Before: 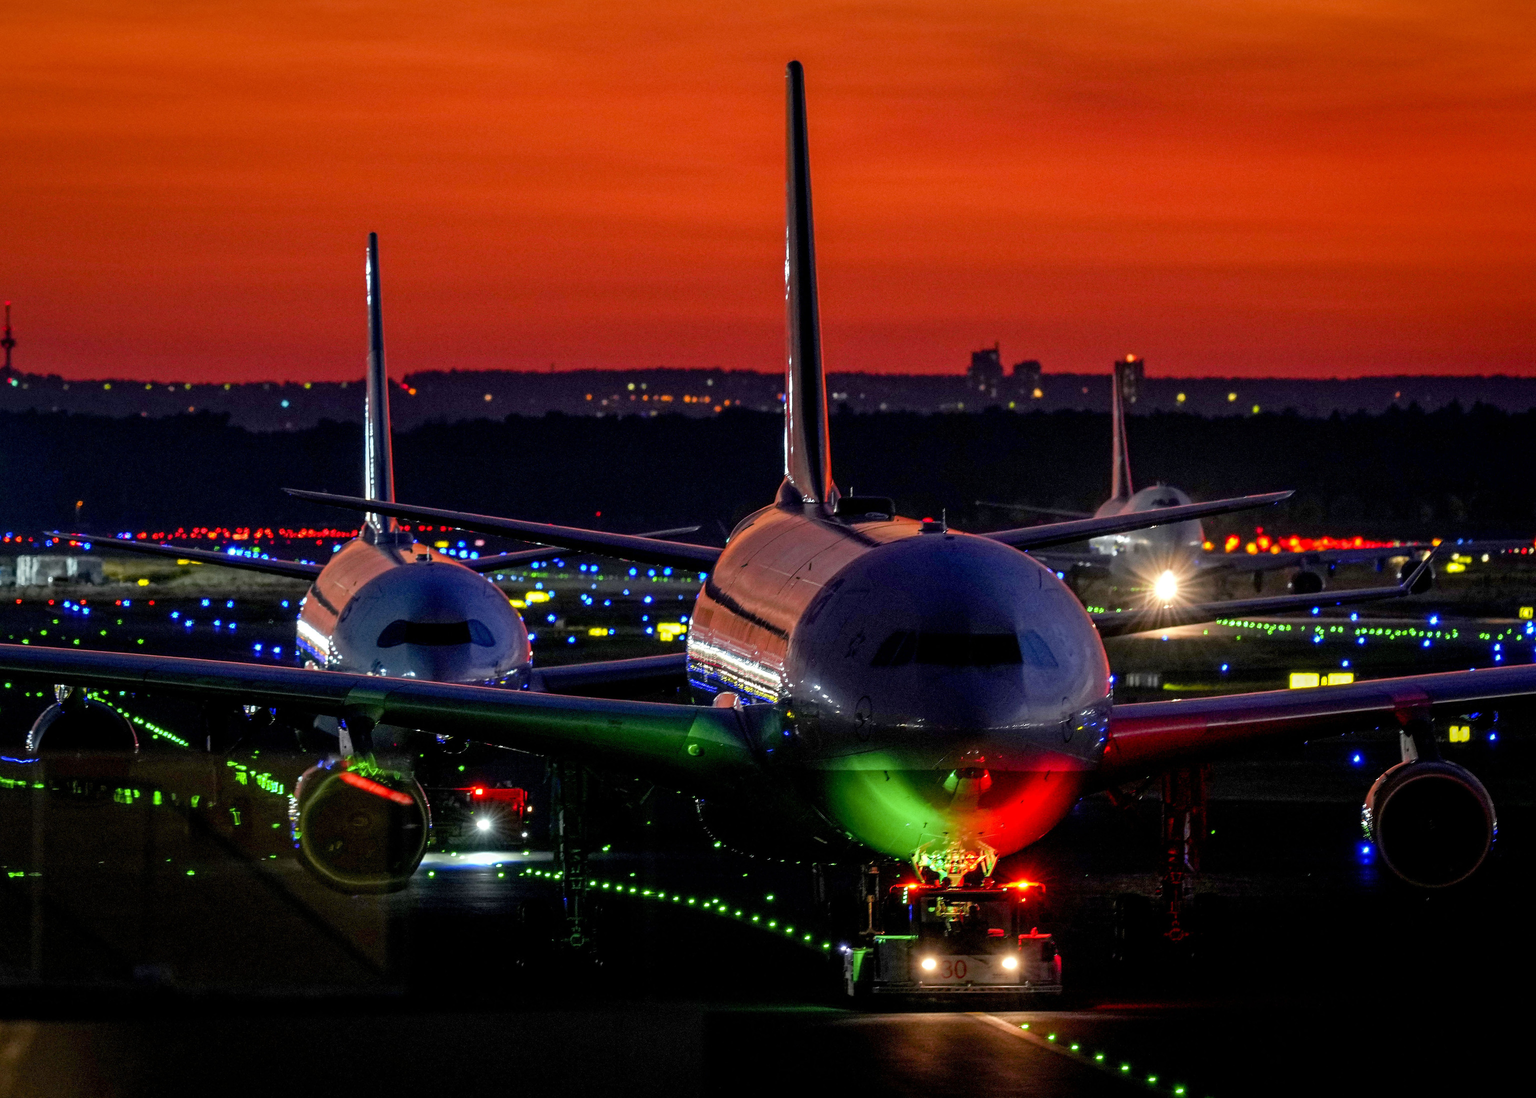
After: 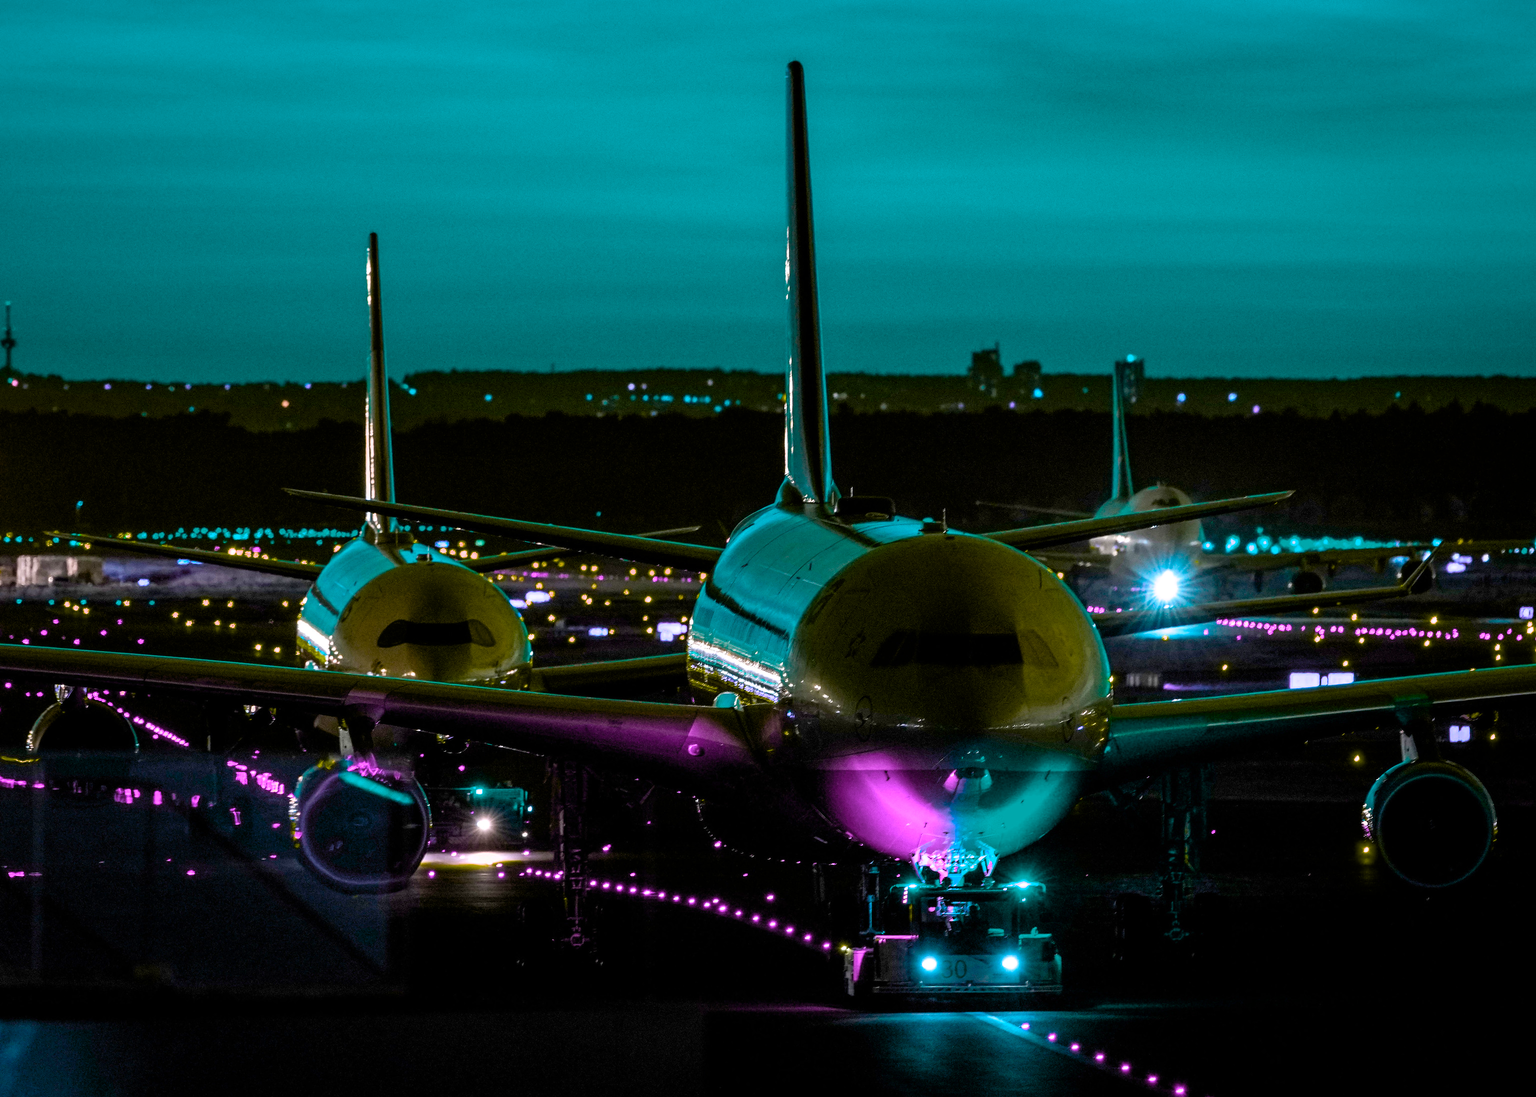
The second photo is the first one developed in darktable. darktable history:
color balance rgb: hue shift 180°, global vibrance 50%, contrast 0.32%
exposure: exposure 0 EV
